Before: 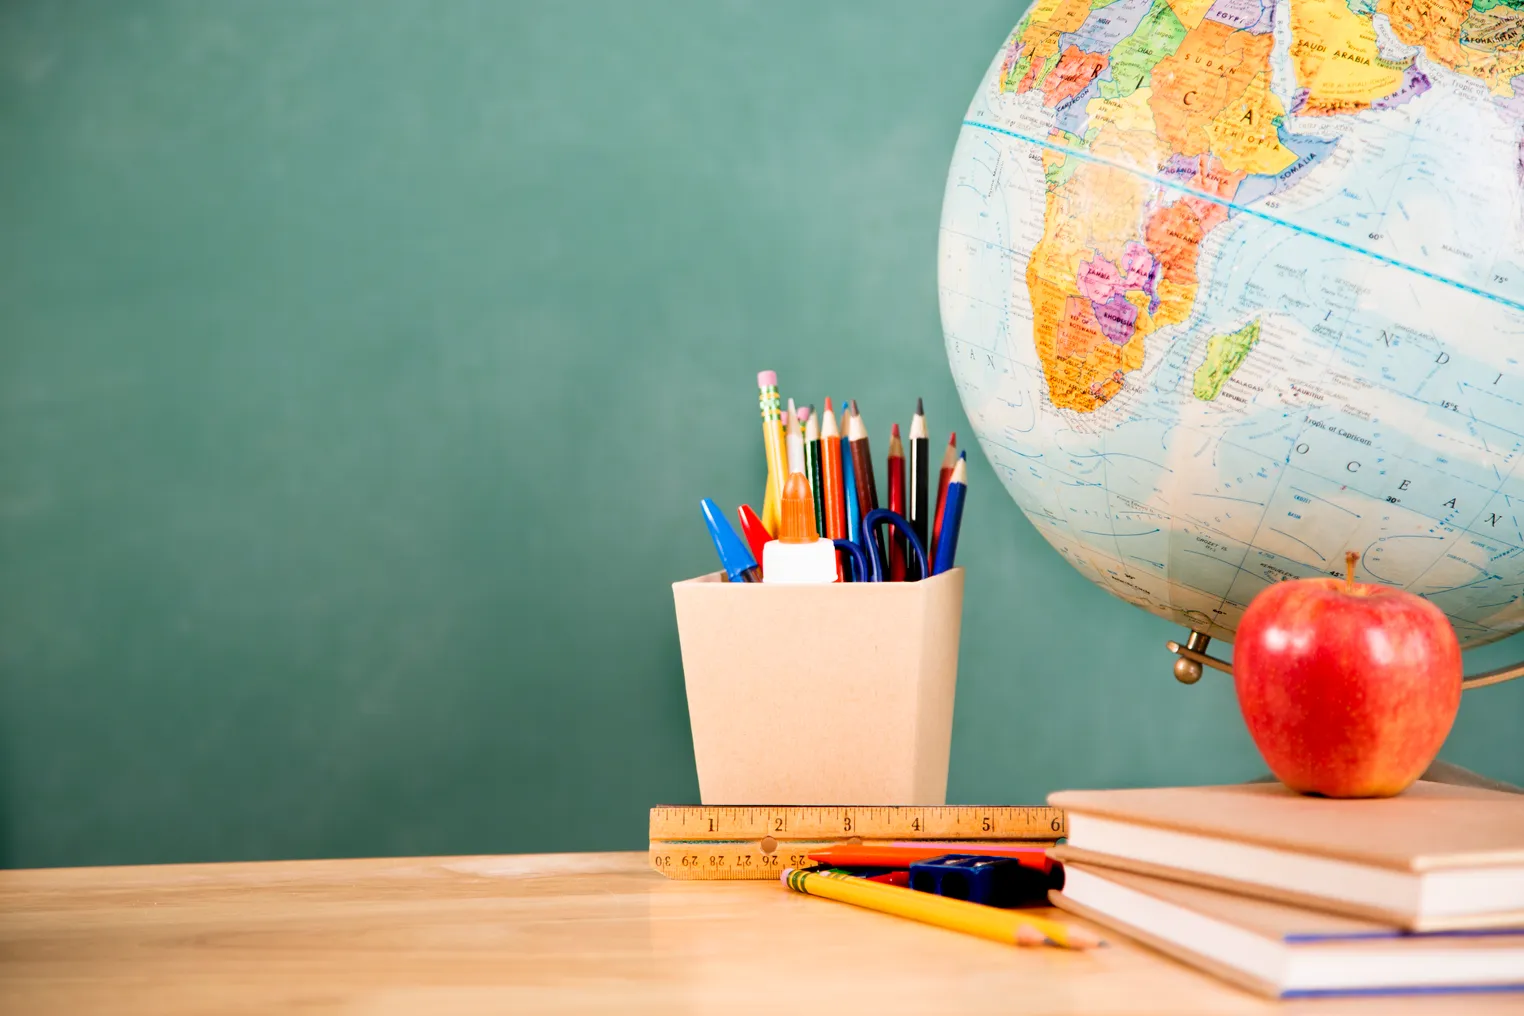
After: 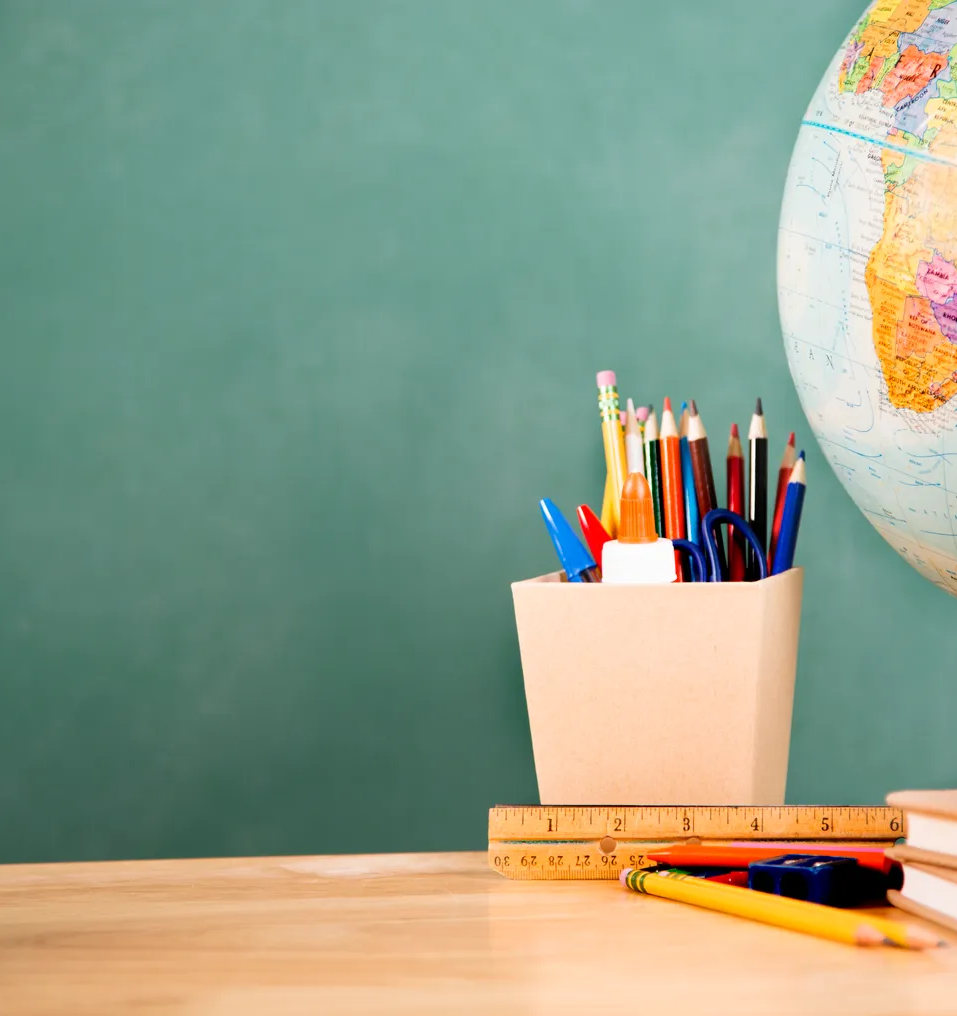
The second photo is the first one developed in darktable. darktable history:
crop: left 10.624%, right 26.555%
